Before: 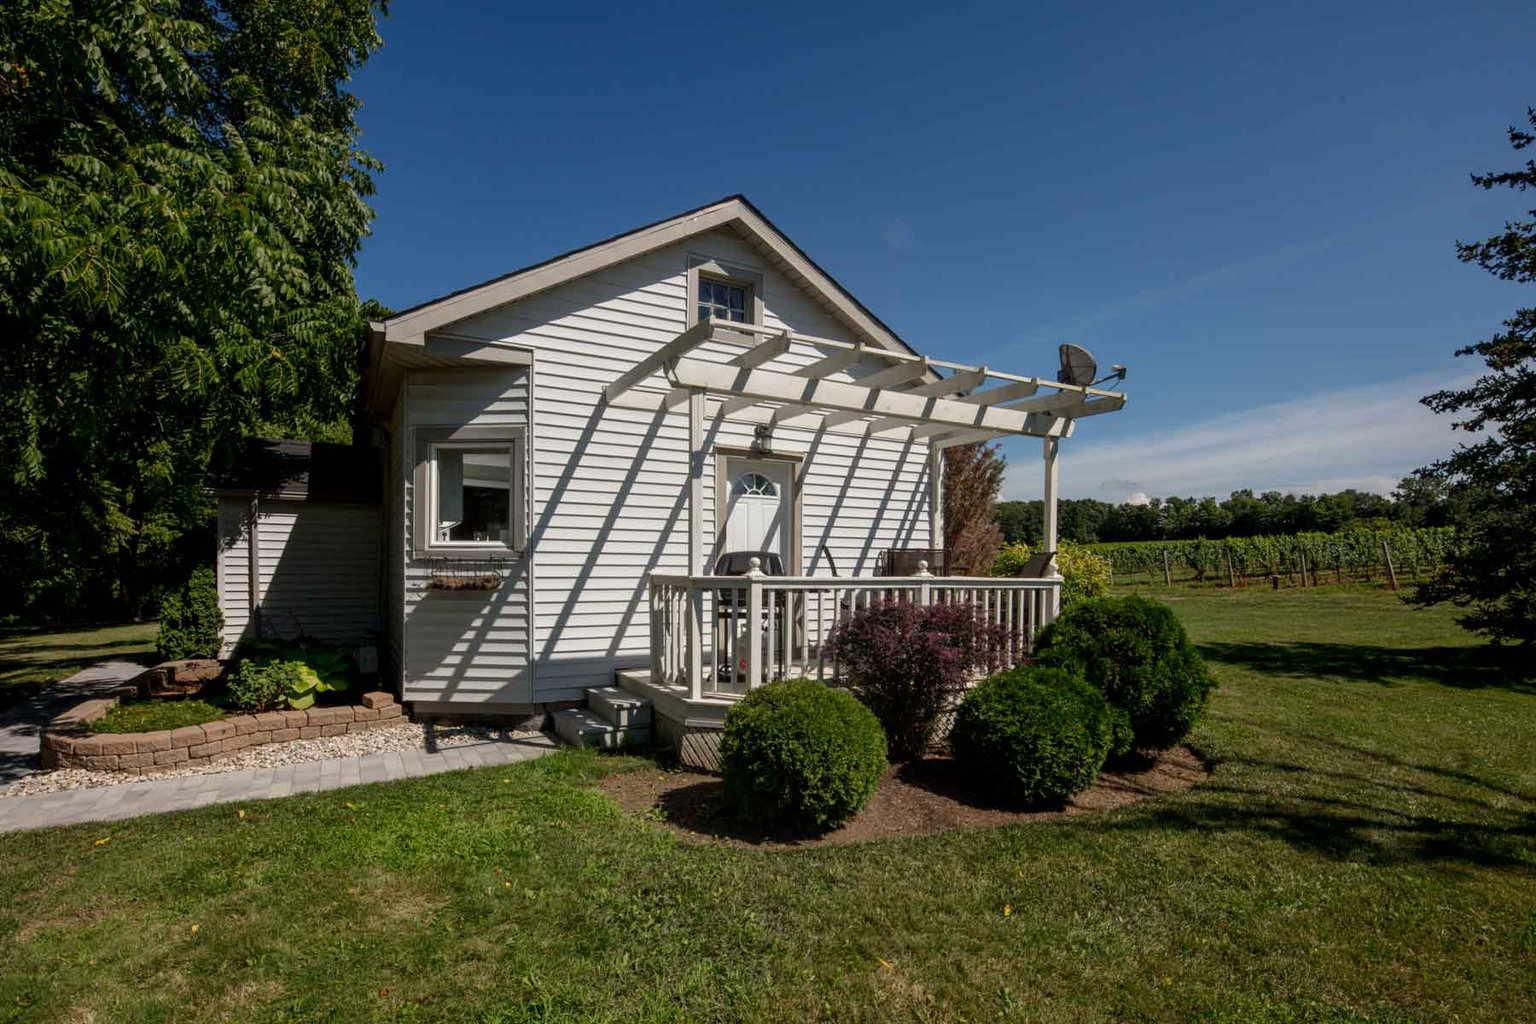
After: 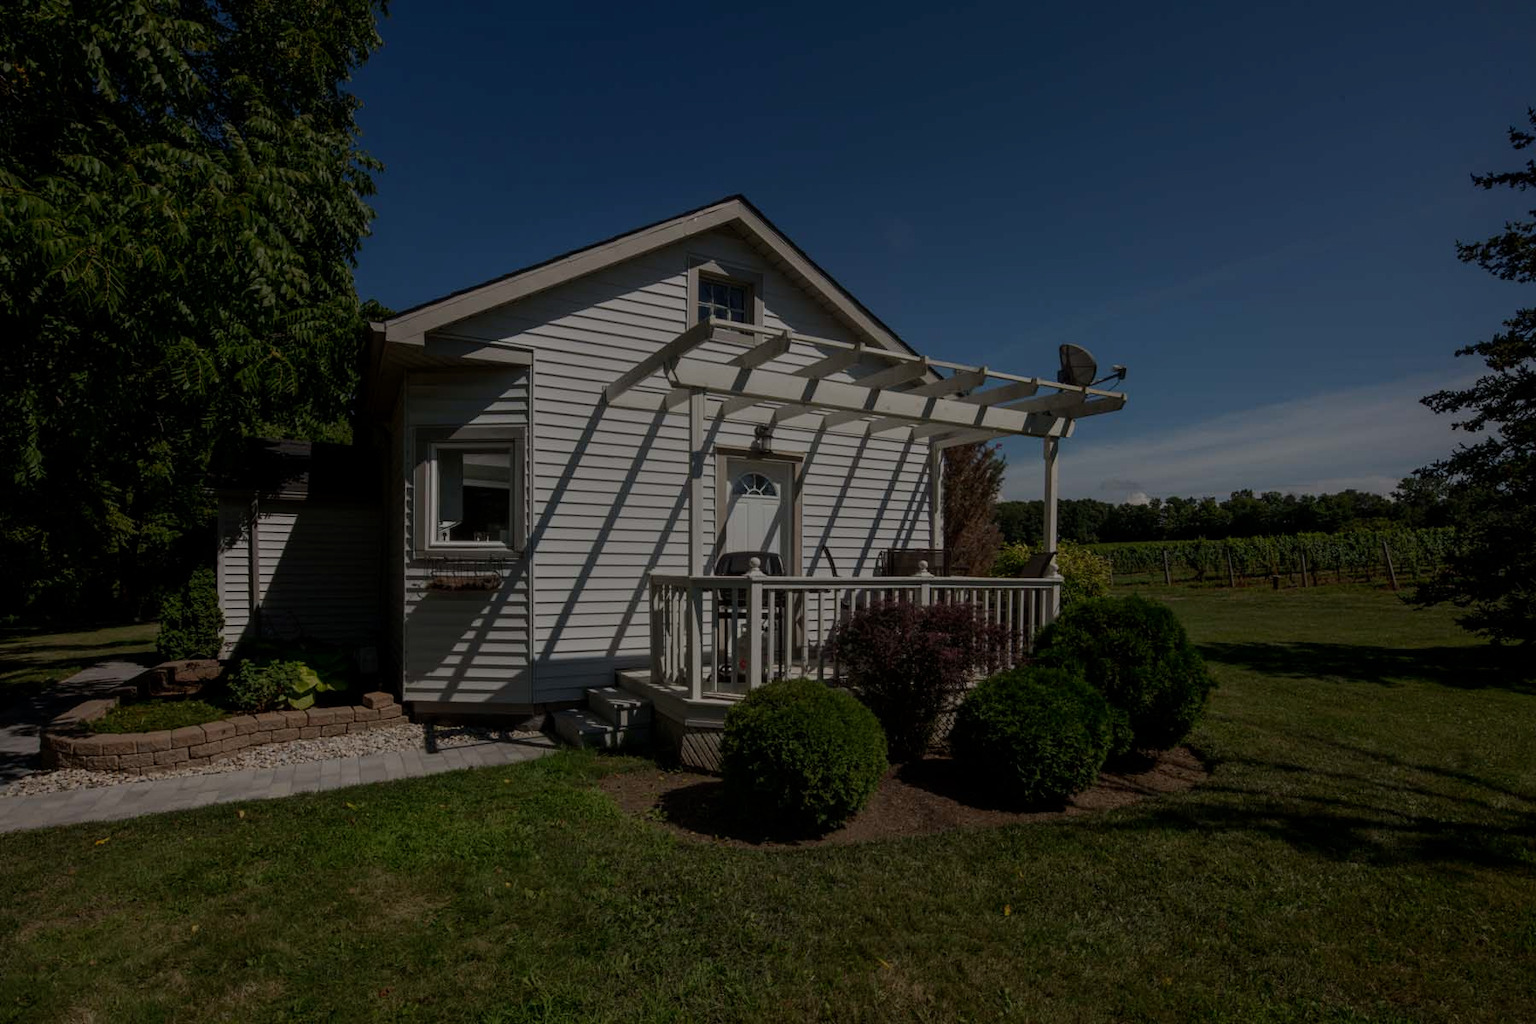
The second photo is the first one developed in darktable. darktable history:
tone equalizer: -8 EV -1.96 EV, -7 EV -1.99 EV, -6 EV -1.98 EV, -5 EV -1.96 EV, -4 EV -1.99 EV, -3 EV -1.97 EV, -2 EV -1.98 EV, -1 EV -1.61 EV, +0 EV -1.99 EV
